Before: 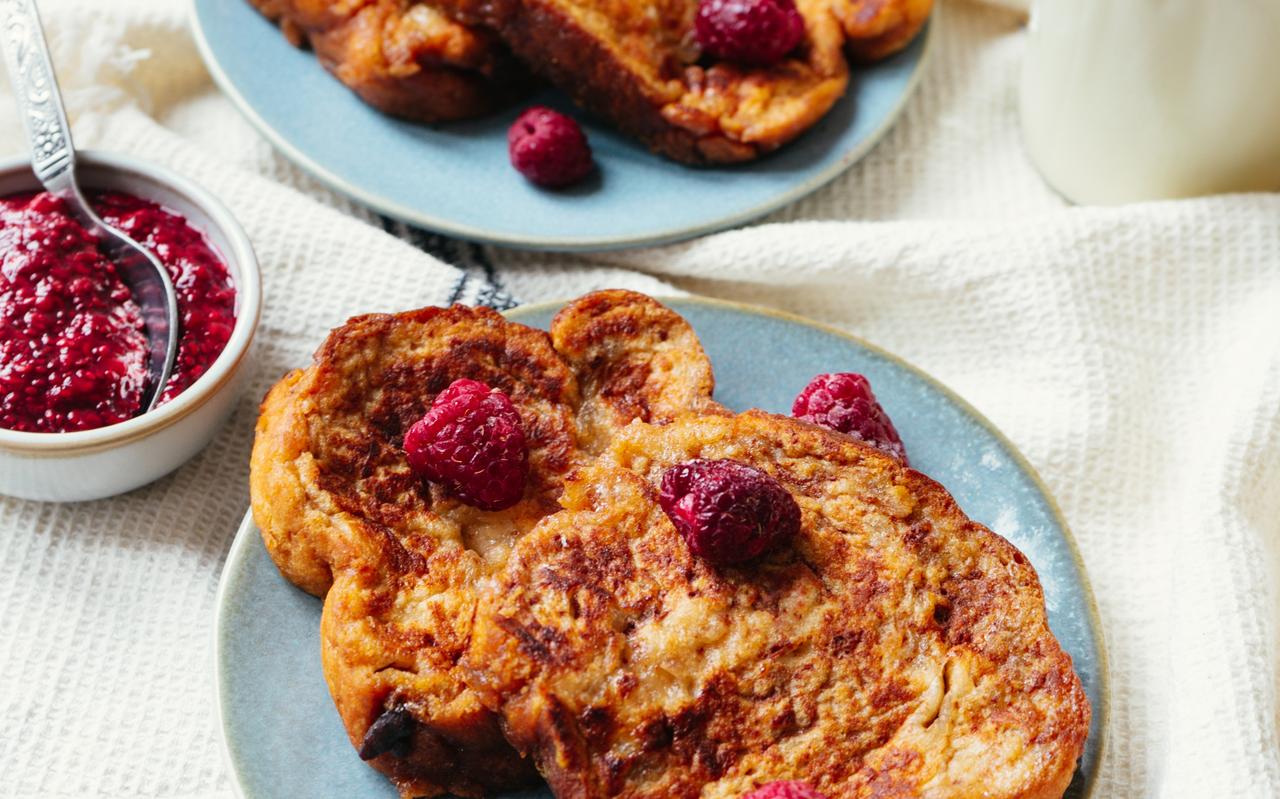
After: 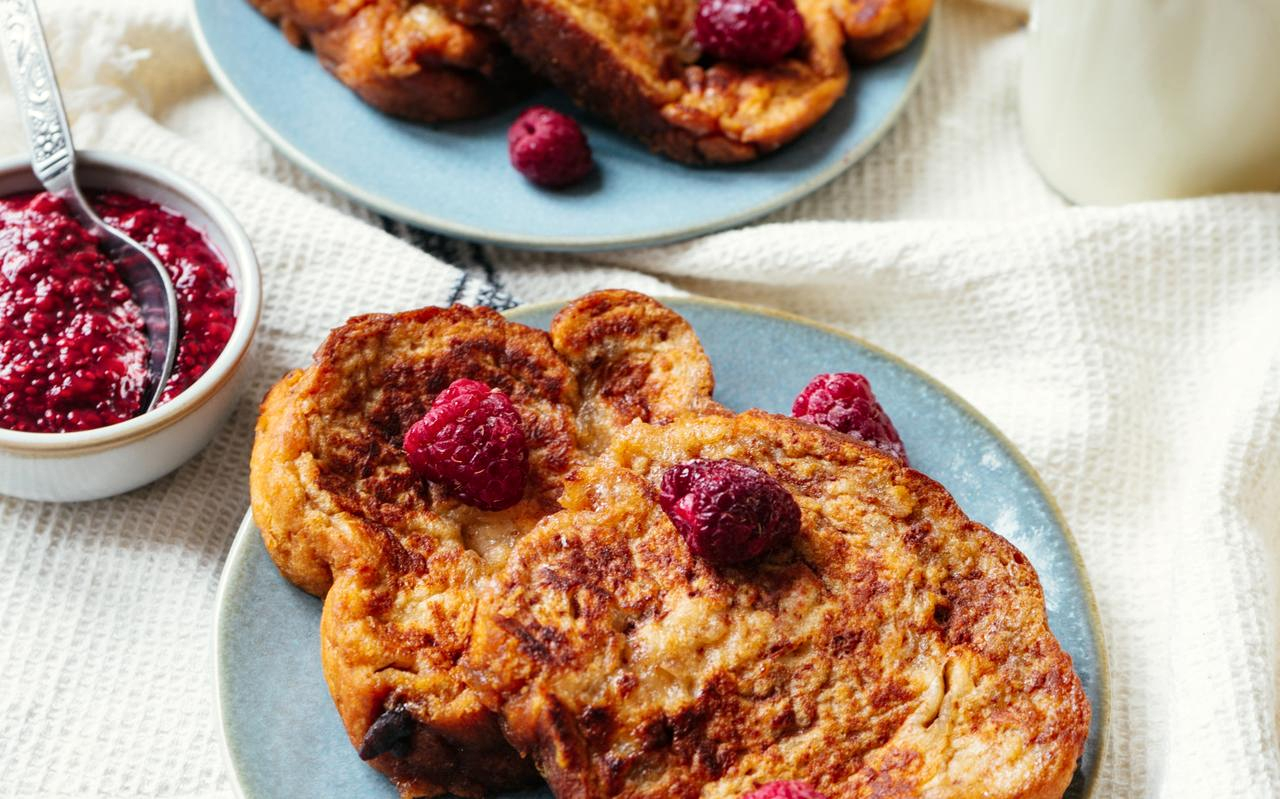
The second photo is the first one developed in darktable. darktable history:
local contrast: highlights 103%, shadows 97%, detail 119%, midtone range 0.2
